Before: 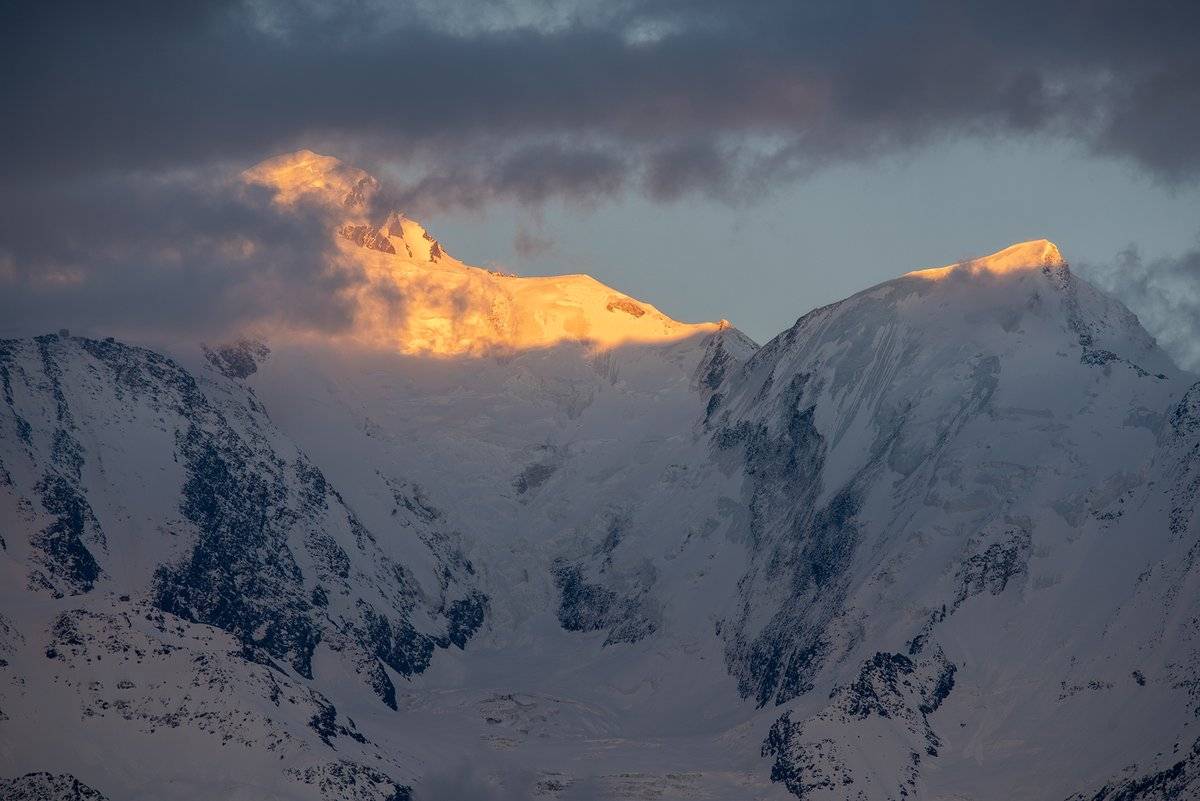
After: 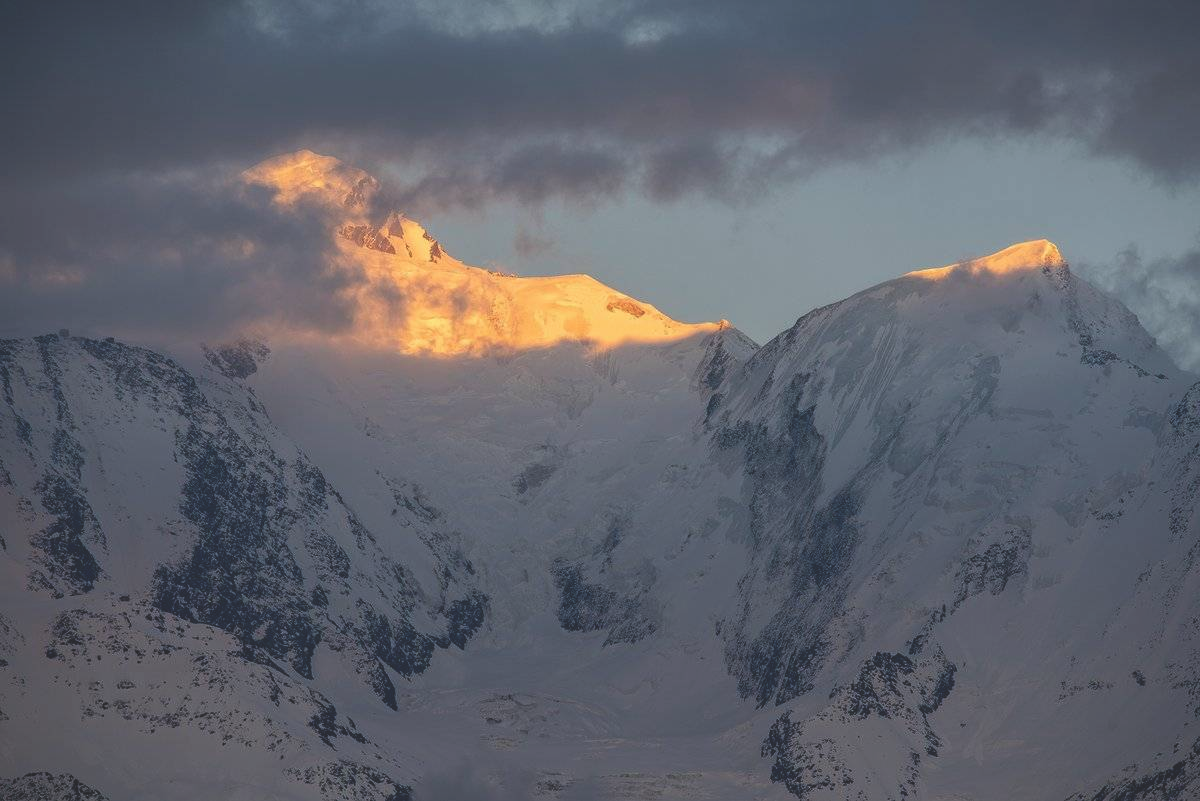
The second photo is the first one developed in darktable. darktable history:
exposure: black level correction -0.022, exposure -0.031 EV, compensate highlight preservation false
